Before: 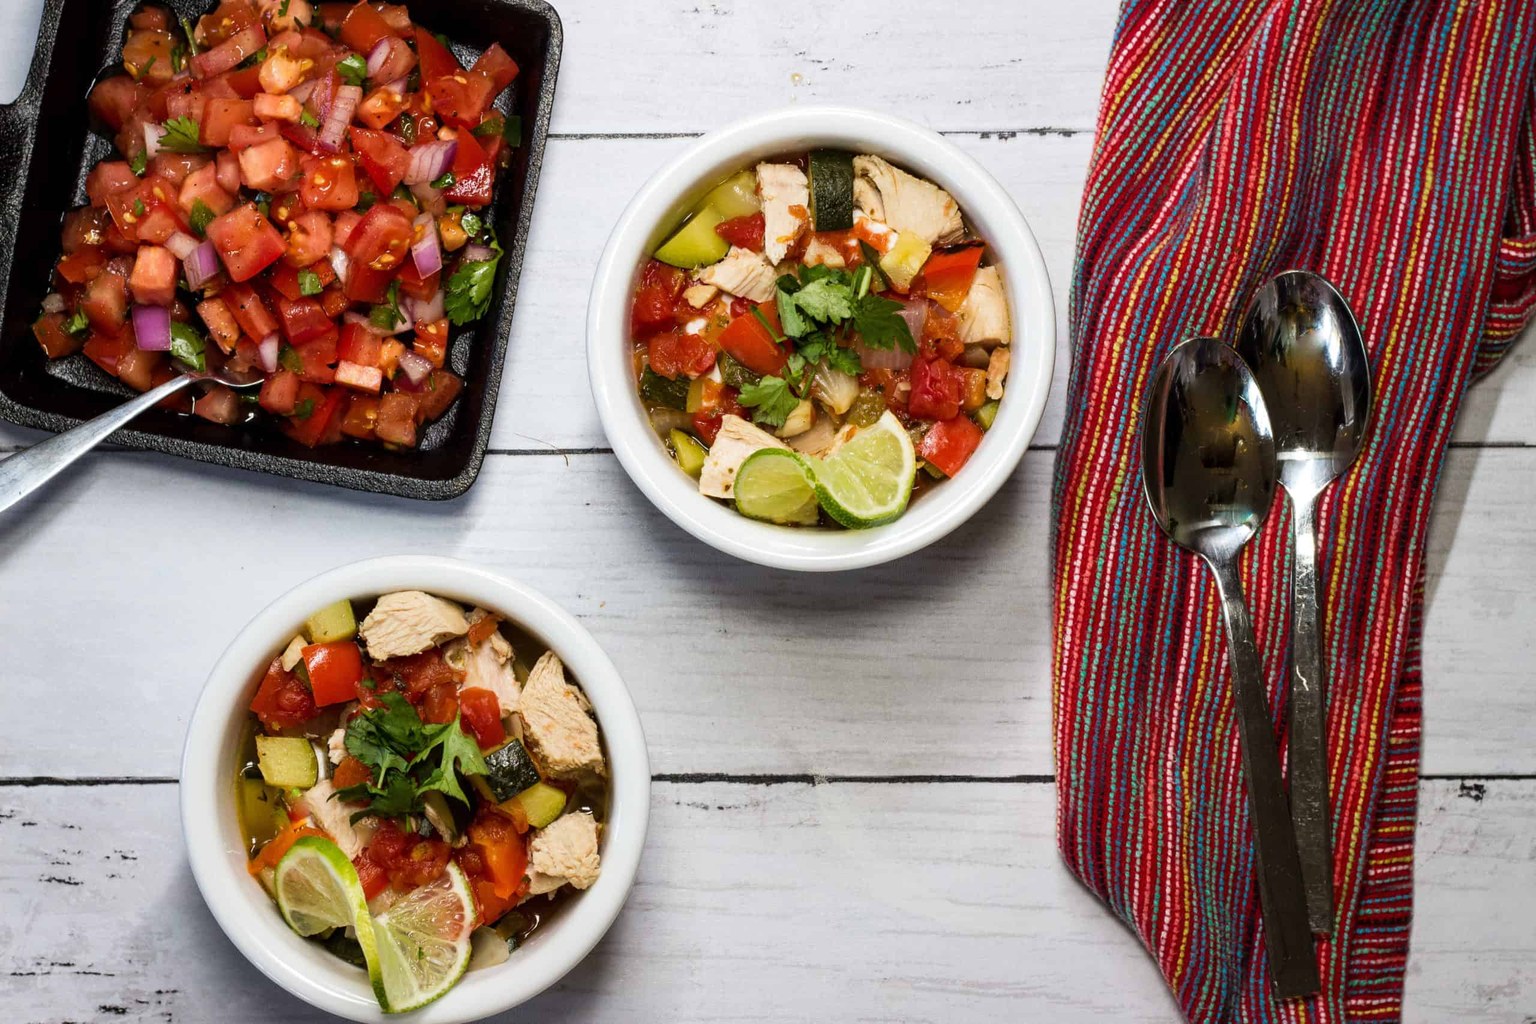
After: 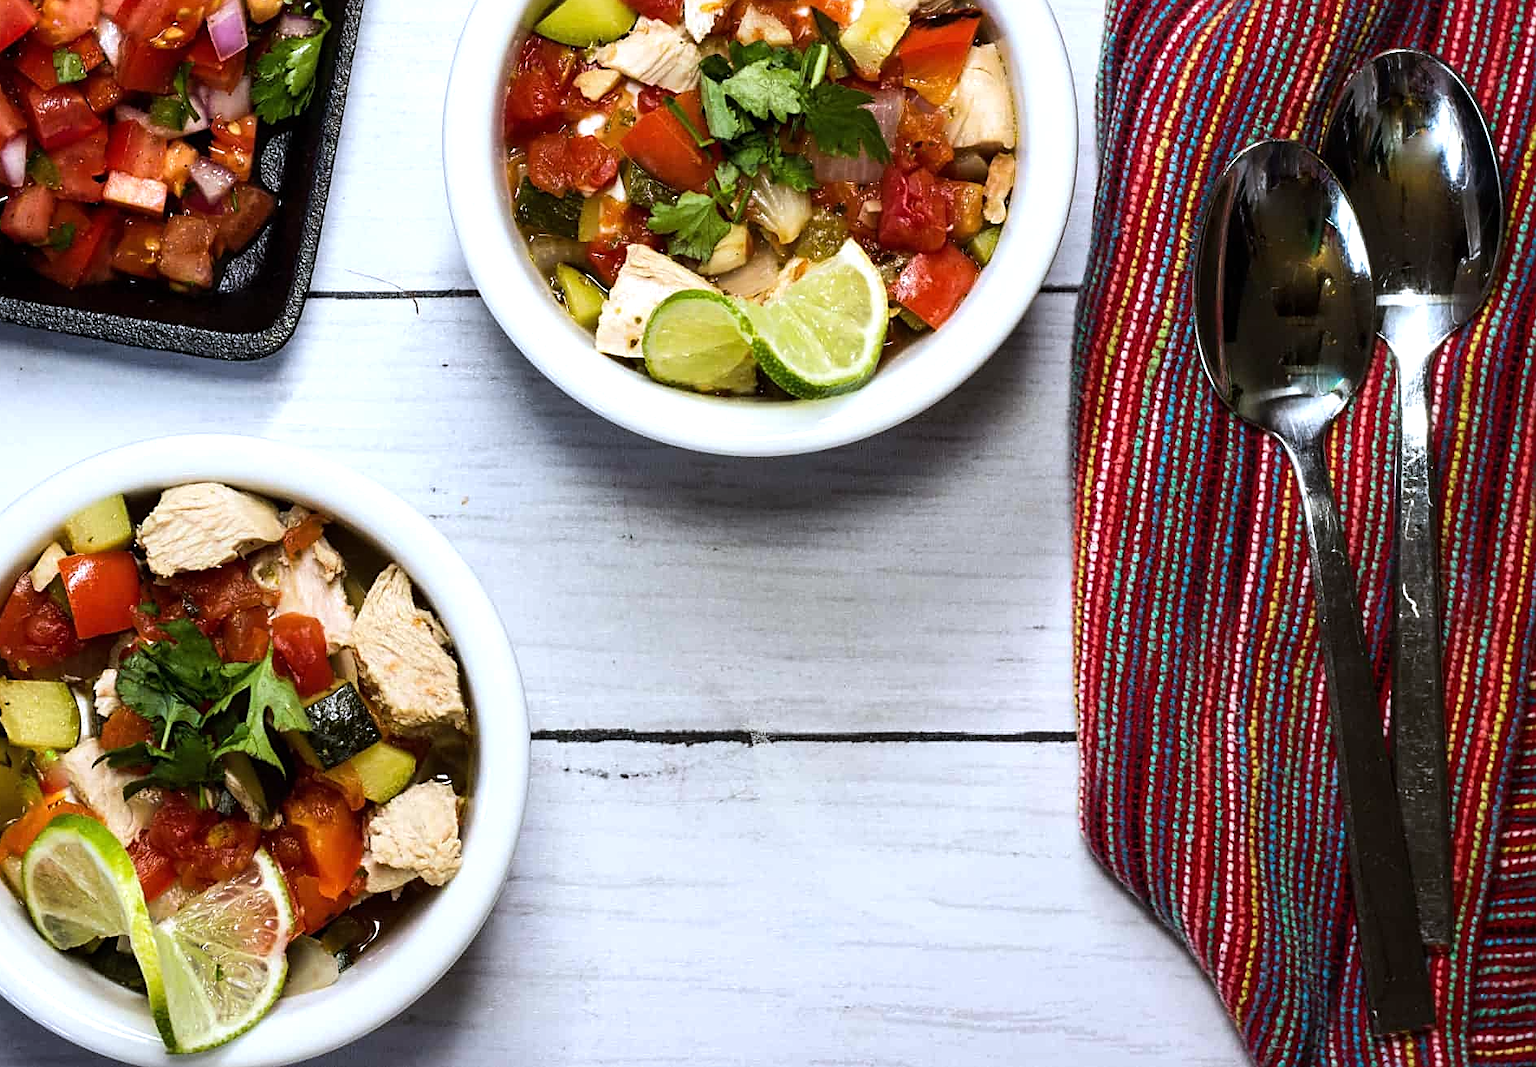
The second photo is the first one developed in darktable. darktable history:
tone equalizer: -8 EV -0.417 EV, -7 EV -0.389 EV, -6 EV -0.333 EV, -5 EV -0.222 EV, -3 EV 0.222 EV, -2 EV 0.333 EV, -1 EV 0.389 EV, +0 EV 0.417 EV, edges refinement/feathering 500, mask exposure compensation -1.57 EV, preserve details no
crop: left 16.871%, top 22.857%, right 9.116%
sharpen: on, module defaults
white balance: red 0.954, blue 1.079
